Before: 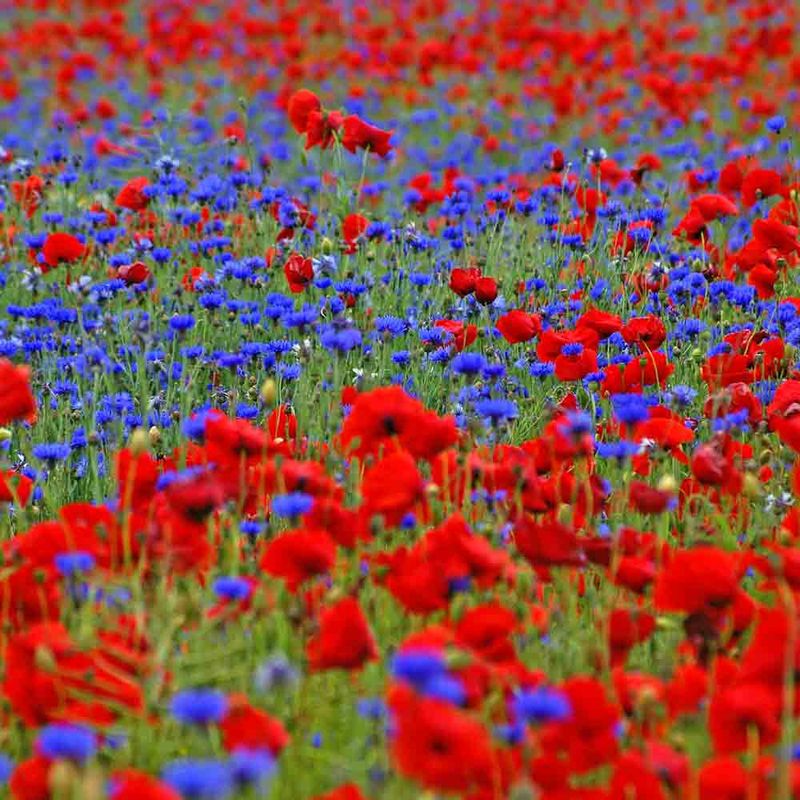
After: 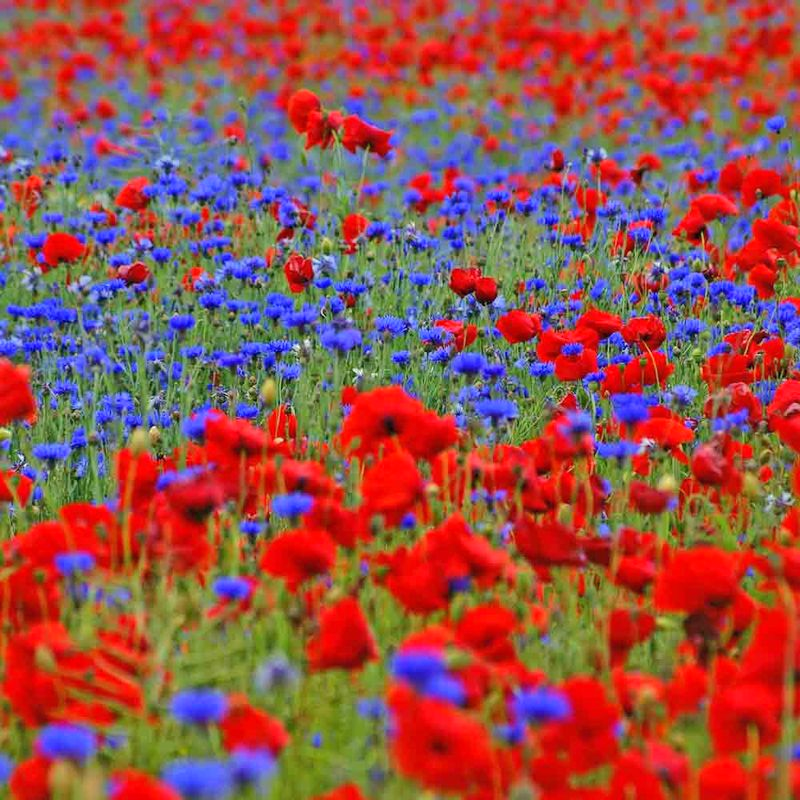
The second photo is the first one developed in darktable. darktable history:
base curve: curves: ch0 [(0, 0) (0.235, 0.266) (0.503, 0.496) (0.786, 0.72) (1, 1)]
shadows and highlights: on, module defaults
